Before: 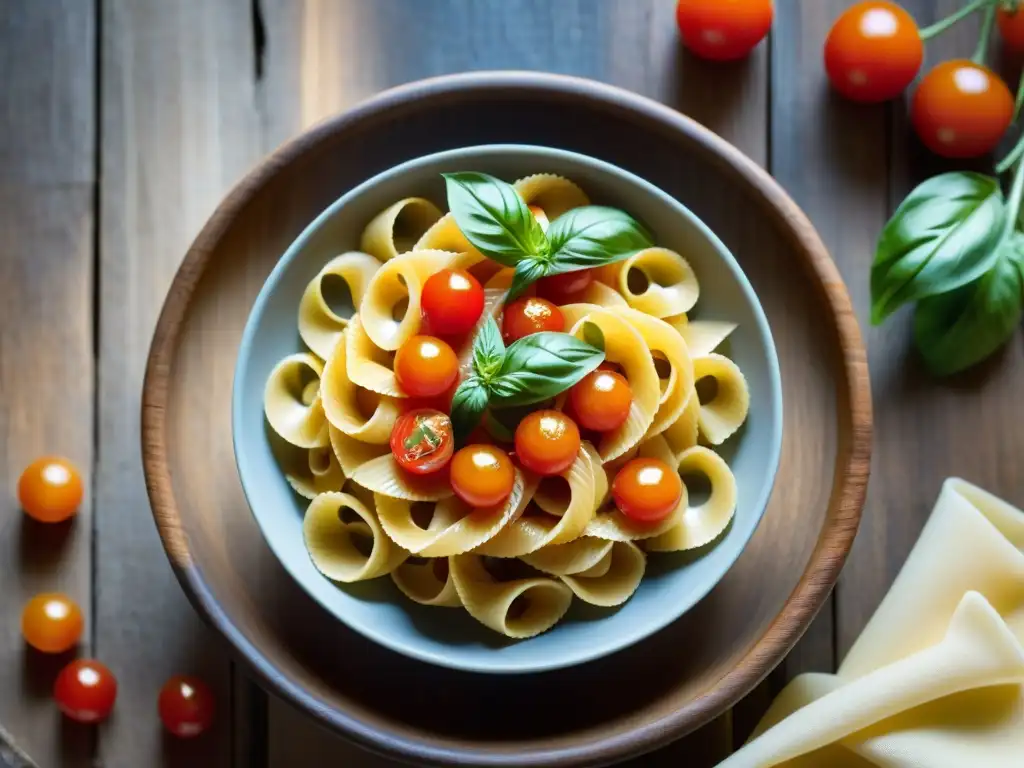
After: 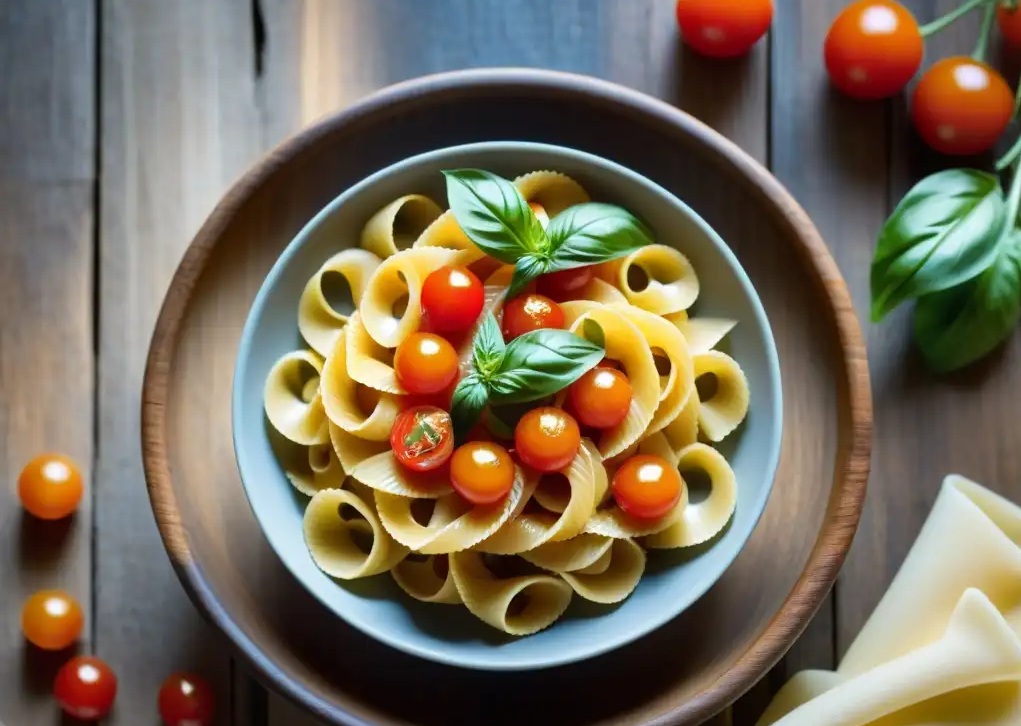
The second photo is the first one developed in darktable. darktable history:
crop: top 0.405%, right 0.265%, bottom 5.025%
